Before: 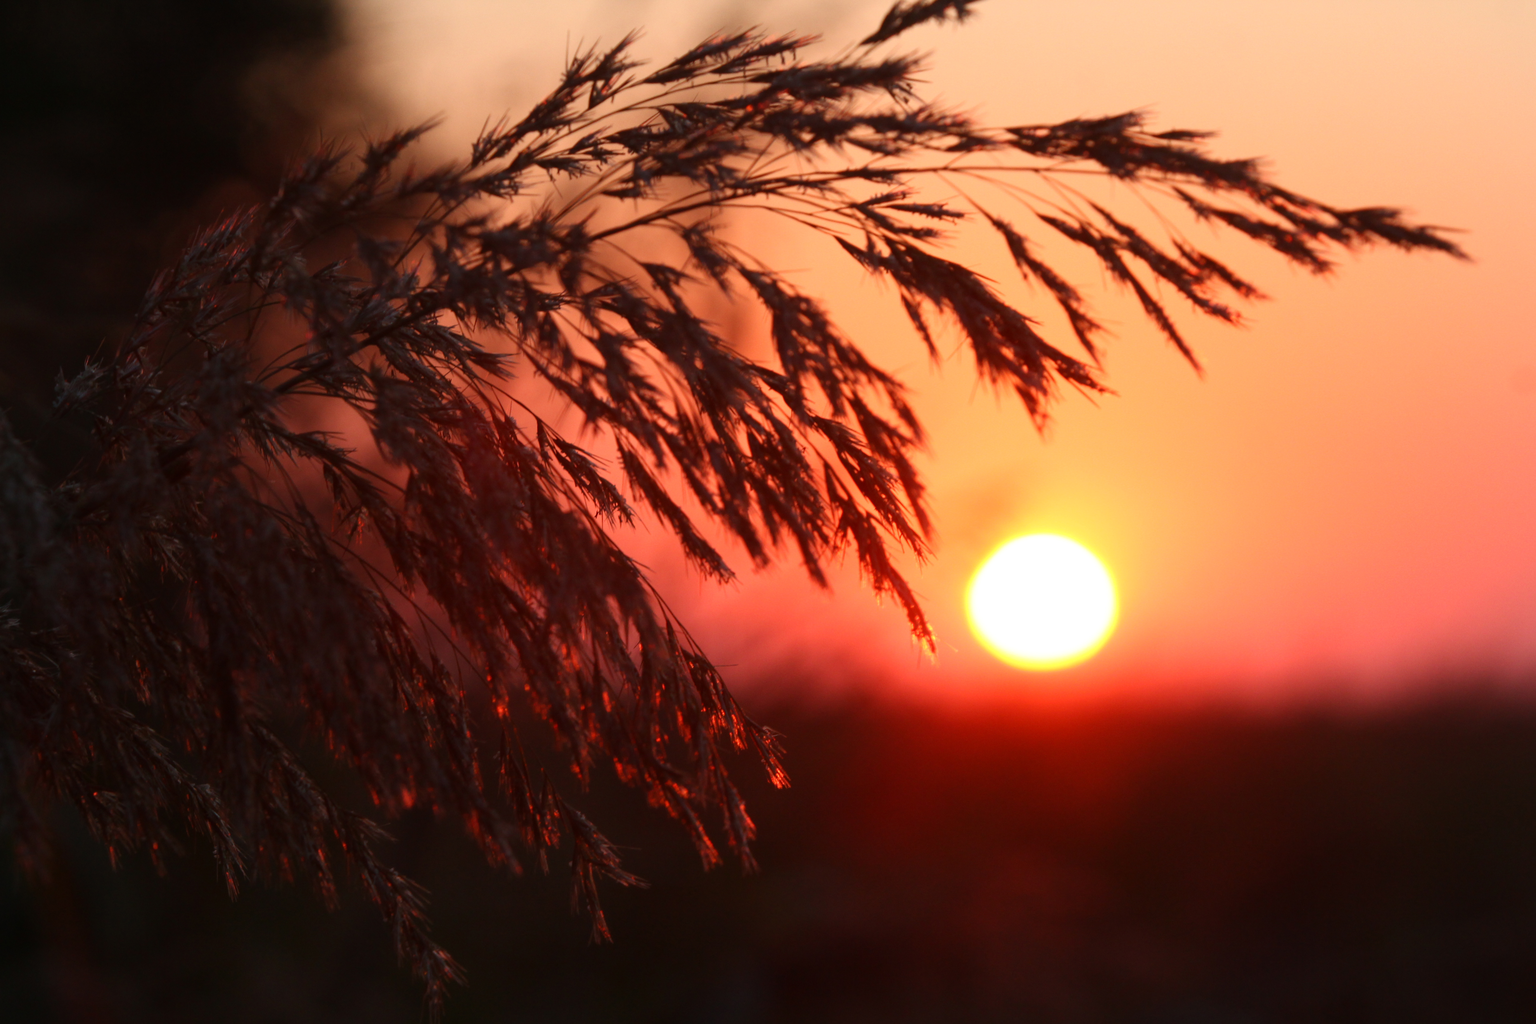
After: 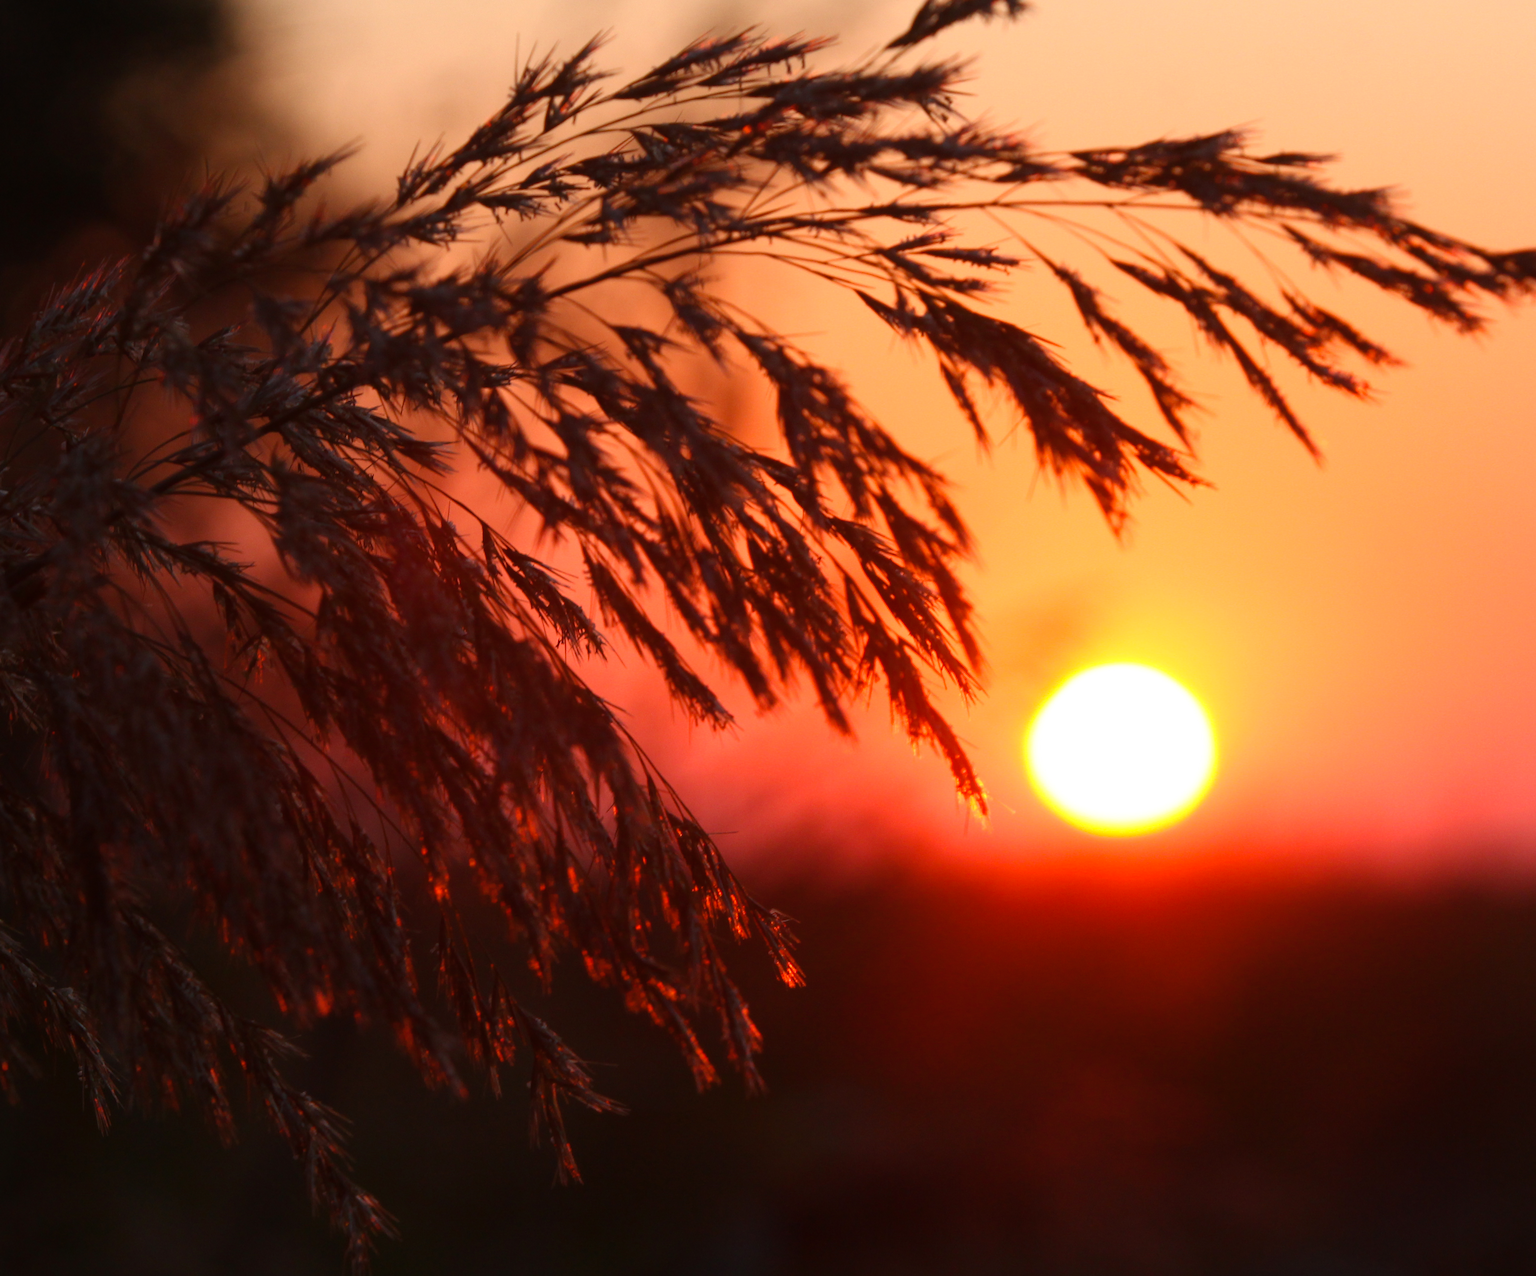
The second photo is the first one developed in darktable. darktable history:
rotate and perspective: rotation -0.45°, automatic cropping original format, crop left 0.008, crop right 0.992, crop top 0.012, crop bottom 0.988
color balance: output saturation 110%
color balance rgb: global vibrance 1%, saturation formula JzAzBz (2021)
crop and rotate: left 9.597%, right 10.195%
